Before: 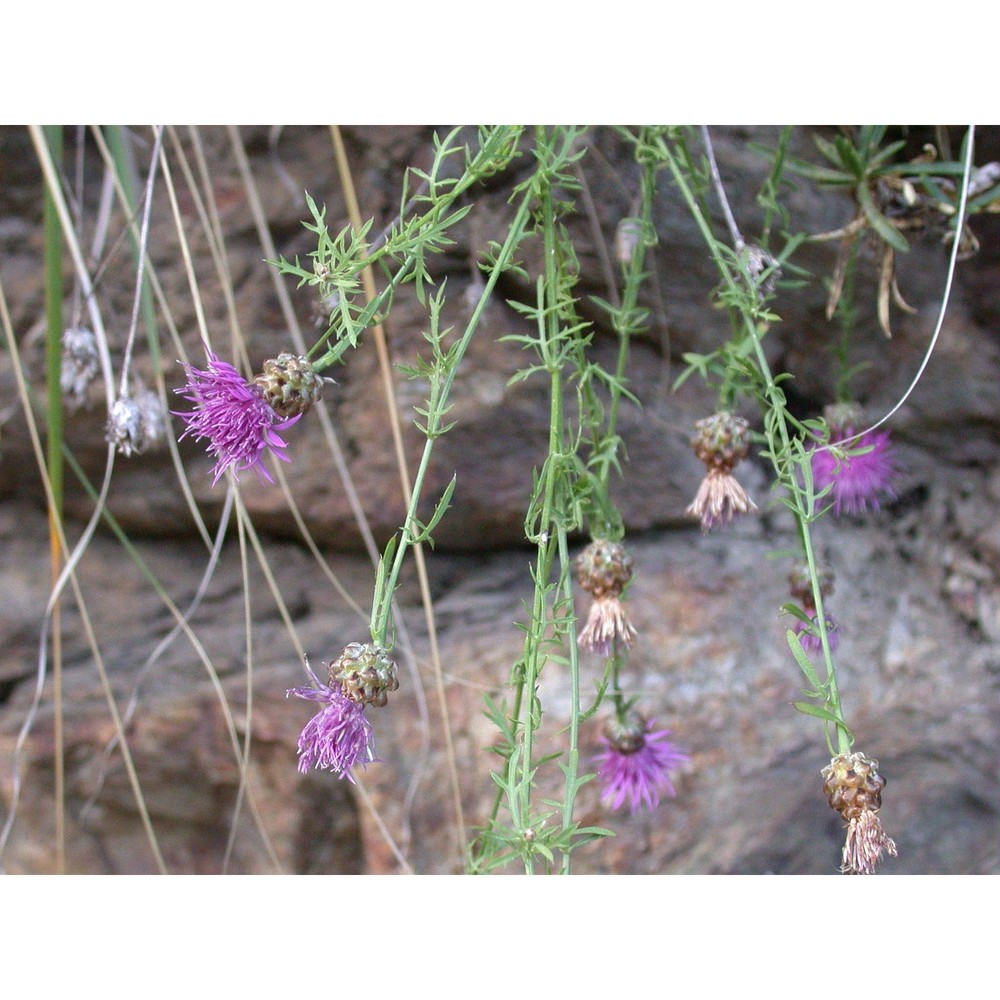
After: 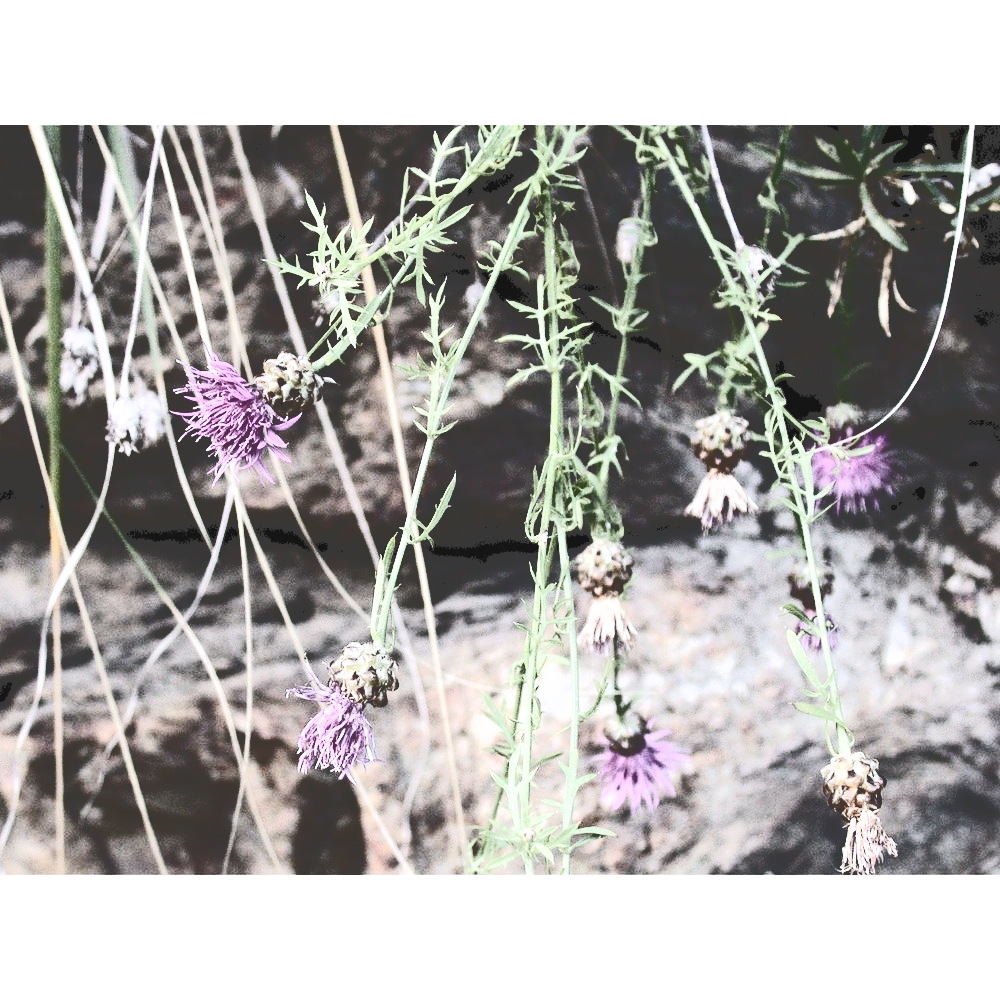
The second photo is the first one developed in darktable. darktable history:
filmic rgb: black relative exposure -8.3 EV, white relative exposure 2.22 EV, hardness 7.12, latitude 86.43%, contrast 1.702, highlights saturation mix -3.94%, shadows ↔ highlights balance -2.29%
color correction: highlights b* 0.058, saturation 0.322
tone curve: curves: ch0 [(0, 0) (0.003, 0.231) (0.011, 0.231) (0.025, 0.231) (0.044, 0.231) (0.069, 0.231) (0.1, 0.234) (0.136, 0.239) (0.177, 0.243) (0.224, 0.247) (0.277, 0.265) (0.335, 0.311) (0.399, 0.389) (0.468, 0.507) (0.543, 0.634) (0.623, 0.74) (0.709, 0.83) (0.801, 0.889) (0.898, 0.93) (1, 1)], color space Lab, independent channels, preserve colors none
contrast brightness saturation: contrast 0.264, brightness 0.015, saturation 0.872
